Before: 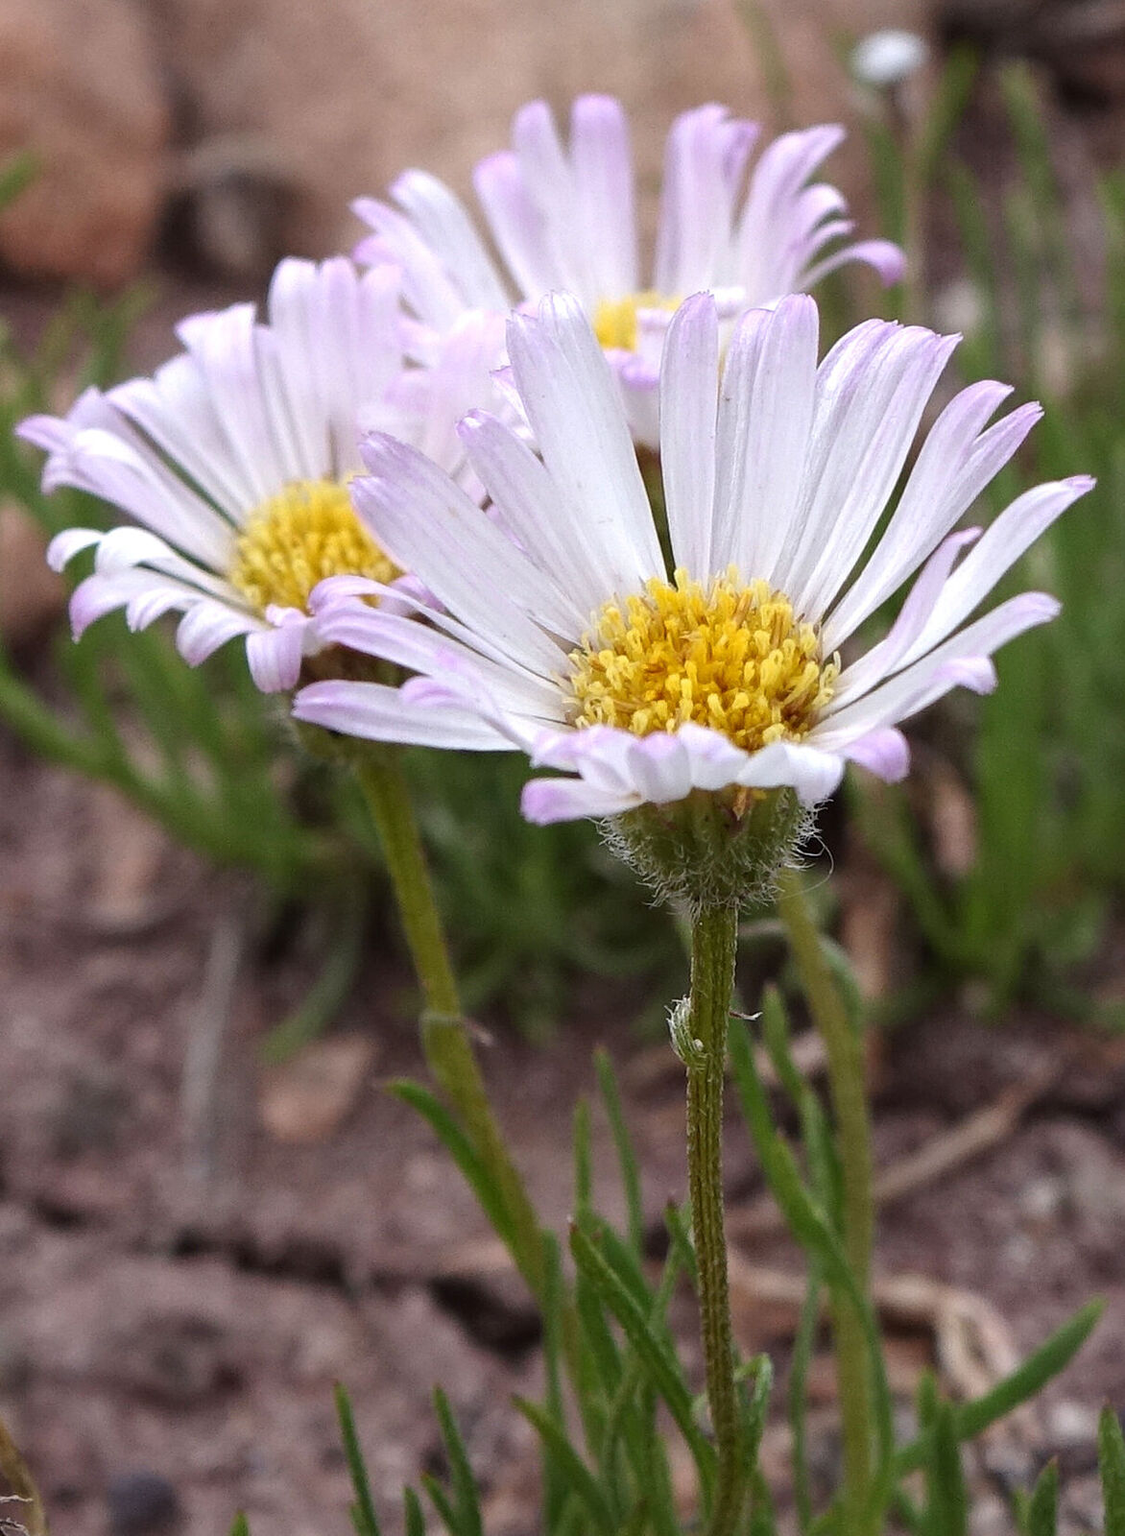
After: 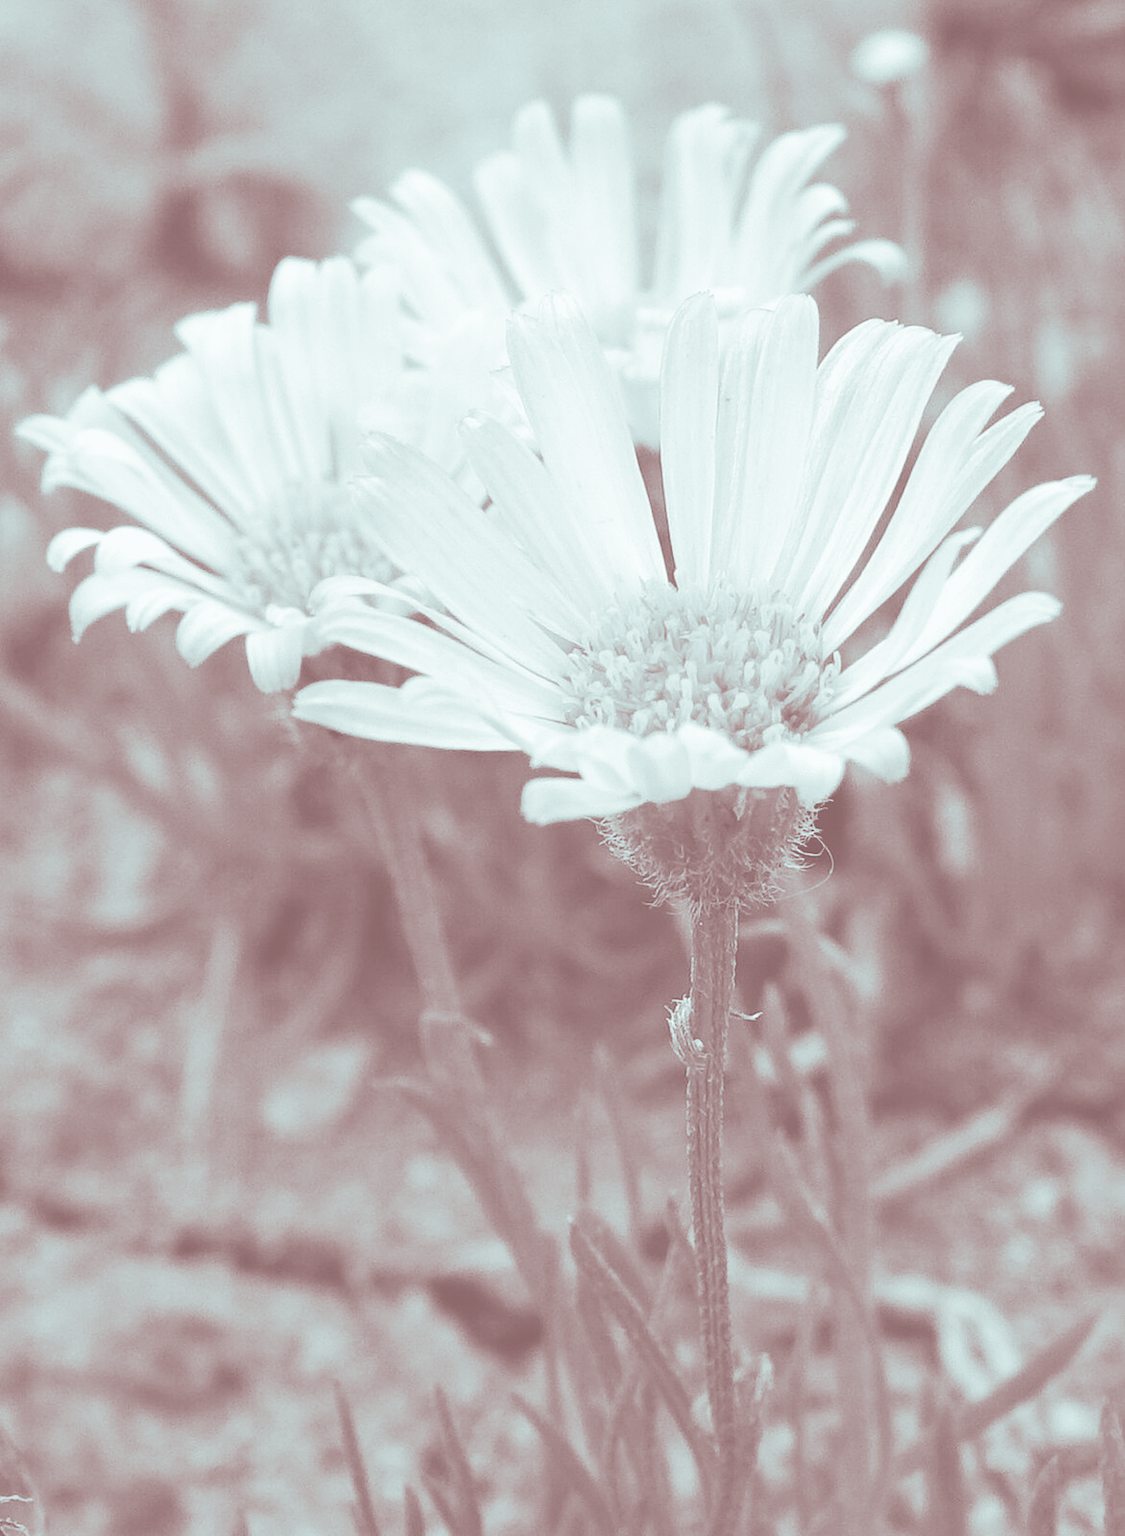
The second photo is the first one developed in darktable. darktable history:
split-toning: shadows › saturation 0.3, highlights › hue 180°, highlights › saturation 0.3, compress 0%
contrast brightness saturation: contrast -0.32, brightness 0.75, saturation -0.78
color calibration: output gray [0.267, 0.423, 0.261, 0], illuminant same as pipeline (D50), adaptation none (bypass)
tone equalizer: -8 EV -0.75 EV, -7 EV -0.7 EV, -6 EV -0.6 EV, -5 EV -0.4 EV, -3 EV 0.4 EV, -2 EV 0.6 EV, -1 EV 0.7 EV, +0 EV 0.75 EV, edges refinement/feathering 500, mask exposure compensation -1.57 EV, preserve details no
